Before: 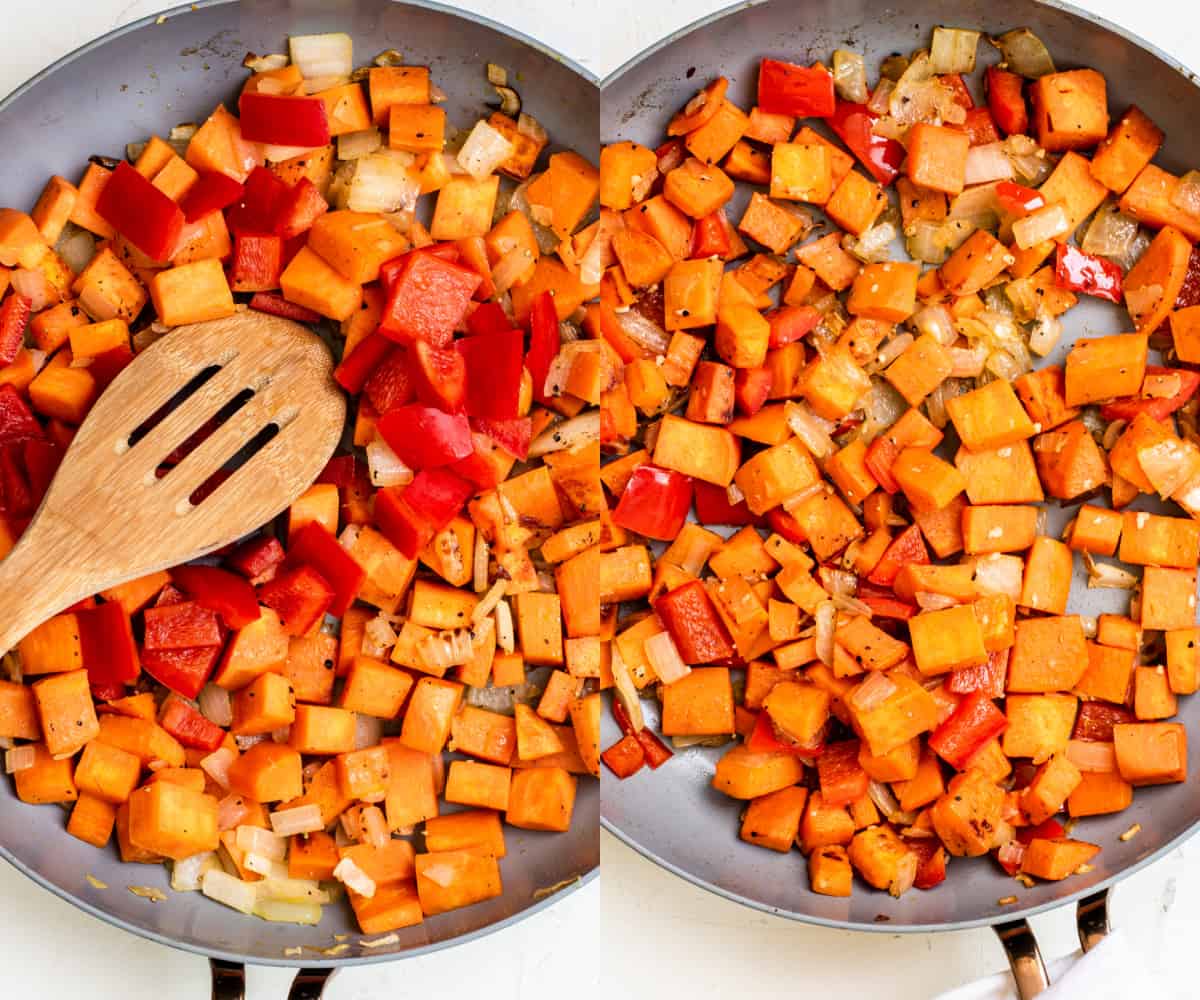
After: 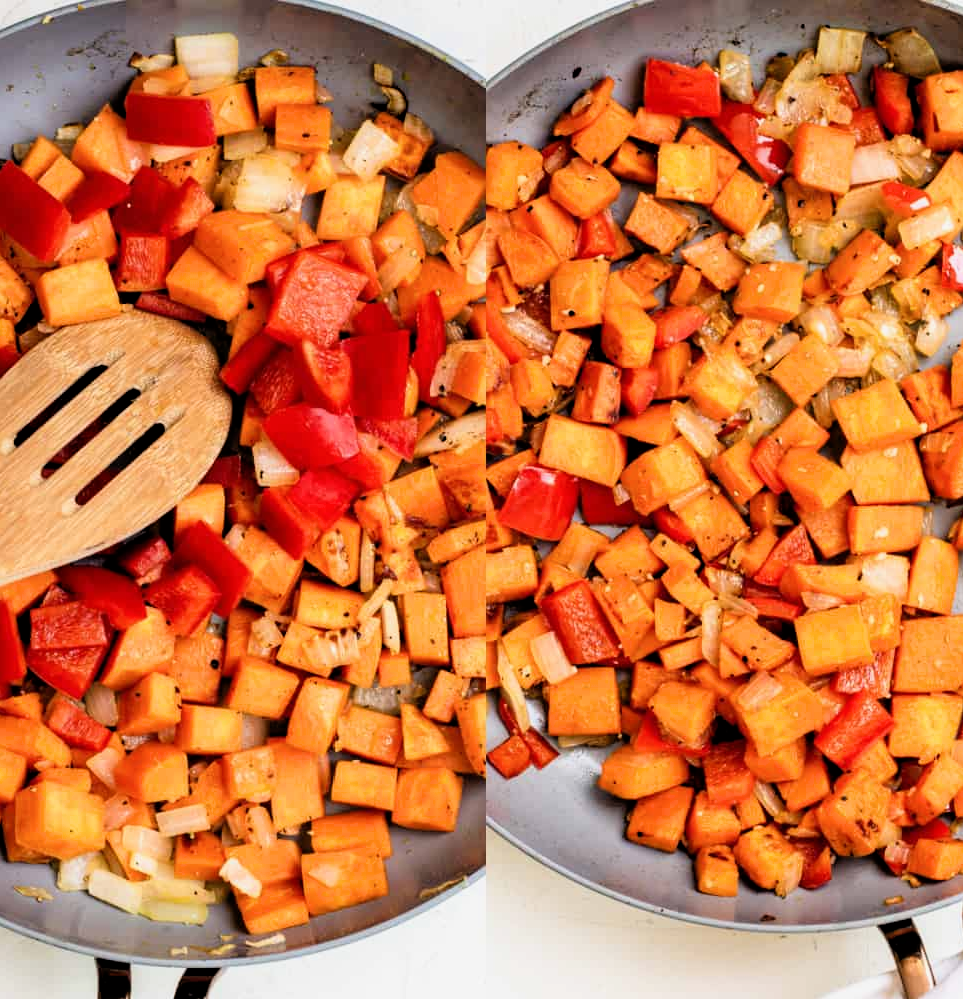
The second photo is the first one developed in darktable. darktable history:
crop and rotate: left 9.513%, right 10.199%
filmic rgb: black relative exposure -4.91 EV, white relative exposure 2.84 EV, hardness 3.7
